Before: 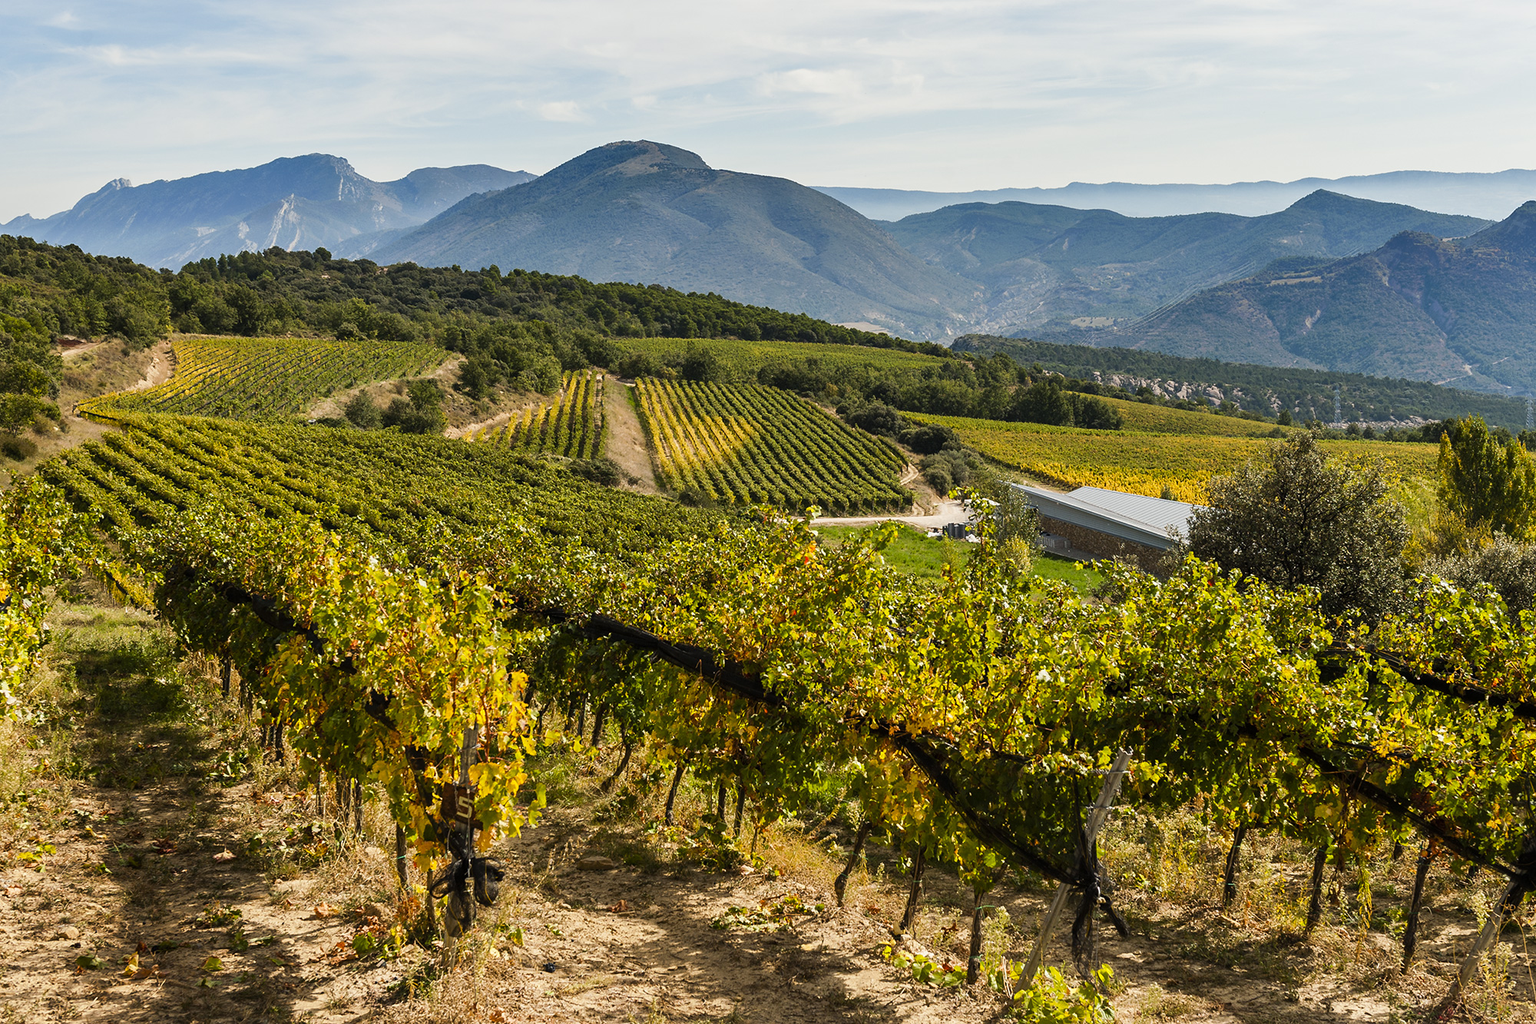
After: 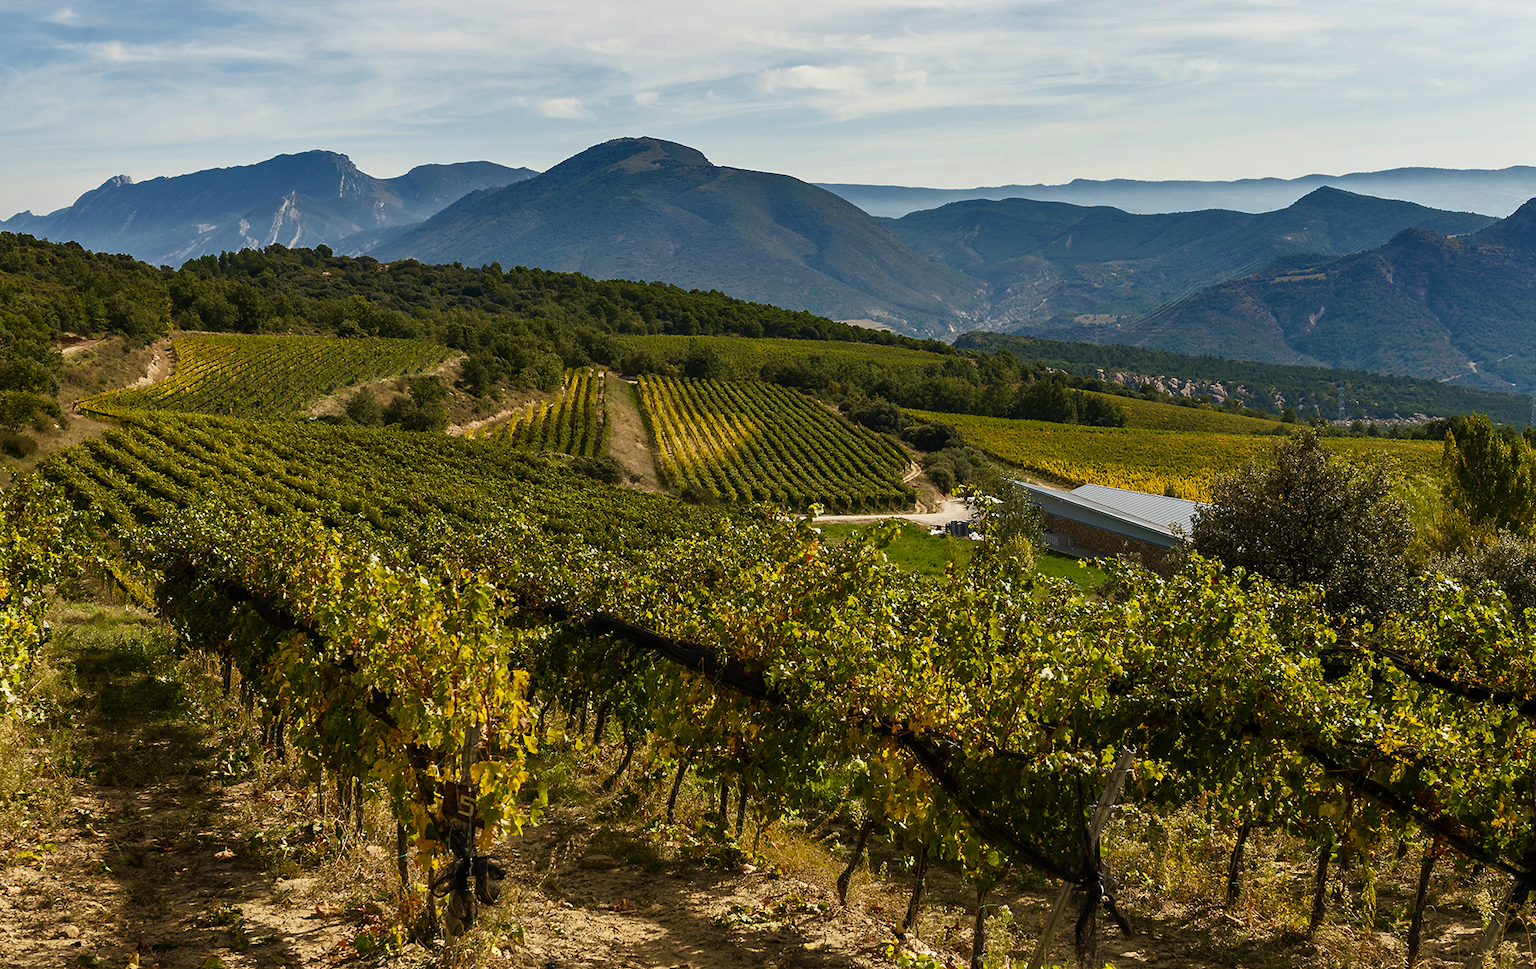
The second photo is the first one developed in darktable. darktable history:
crop: top 0.448%, right 0.264%, bottom 5.045%
rgb curve: curves: ch0 [(0, 0) (0.415, 0.237) (1, 1)]
velvia: strength 36.57%
exposure: compensate highlight preservation false
color balance rgb: perceptual saturation grading › global saturation 10%, global vibrance 10%
